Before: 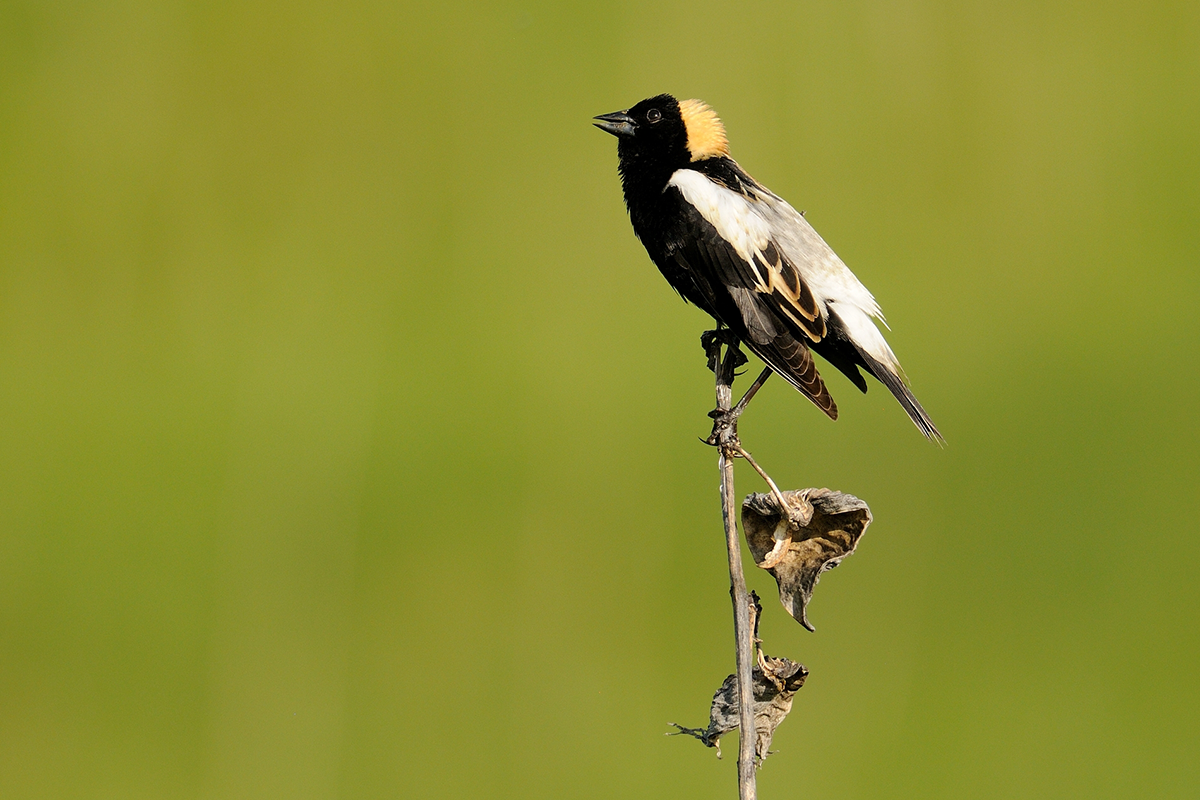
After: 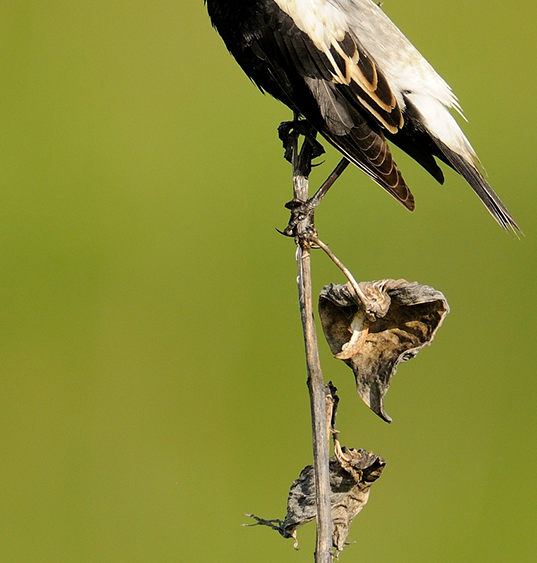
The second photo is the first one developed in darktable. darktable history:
crop: left 35.252%, top 26.178%, right 19.949%, bottom 3.358%
